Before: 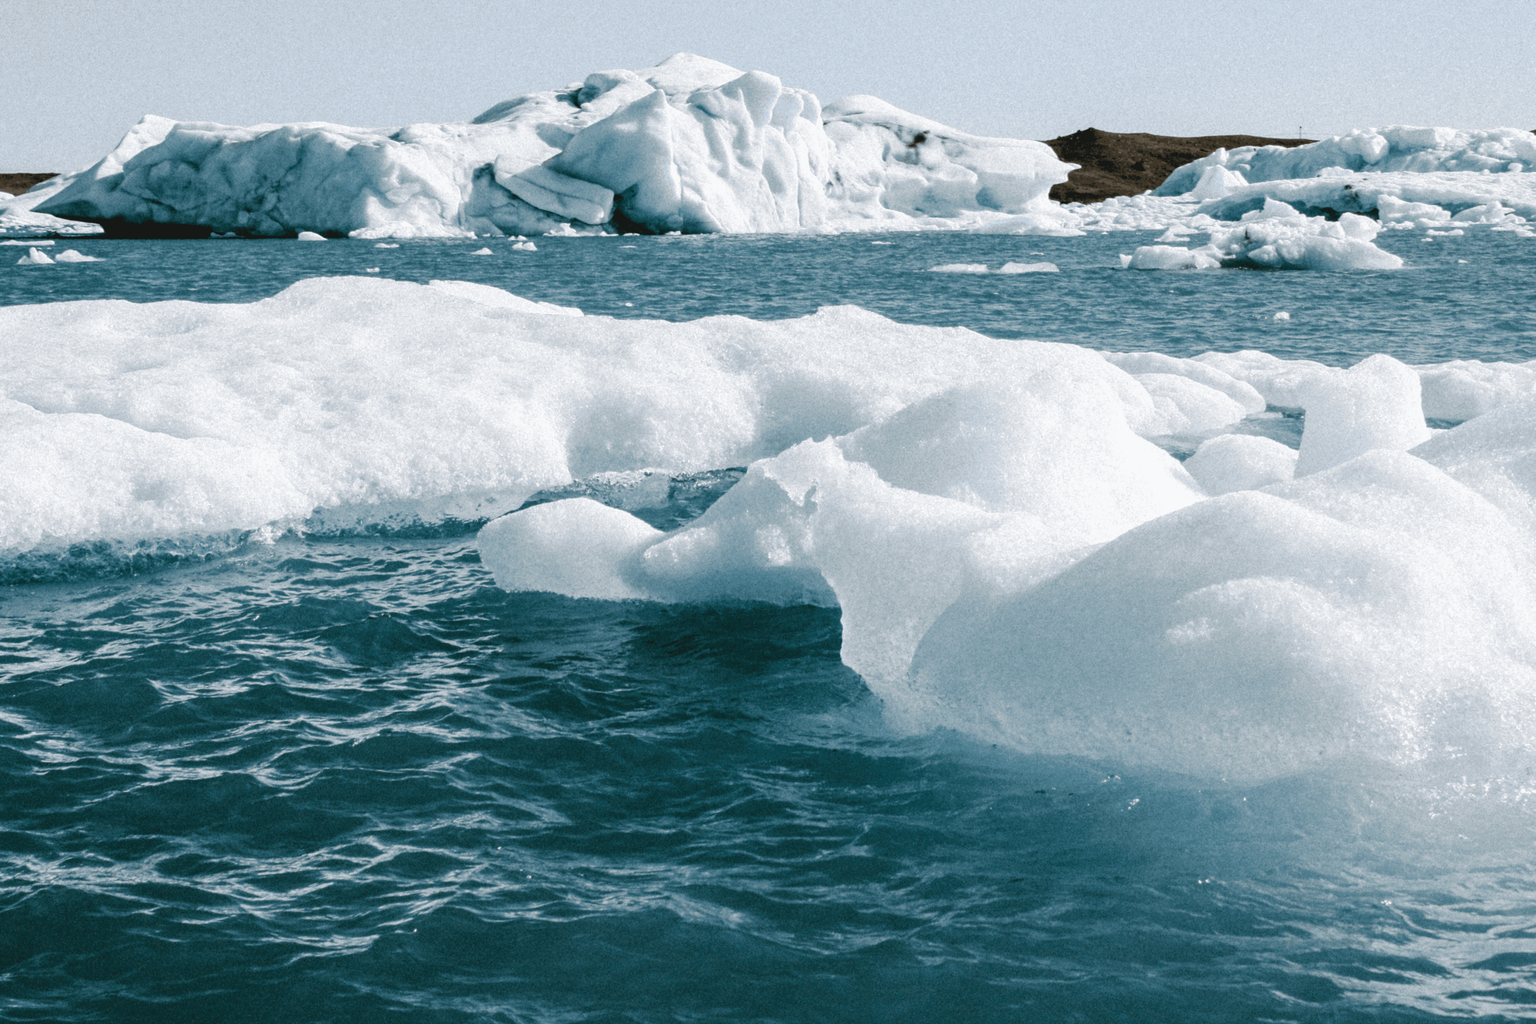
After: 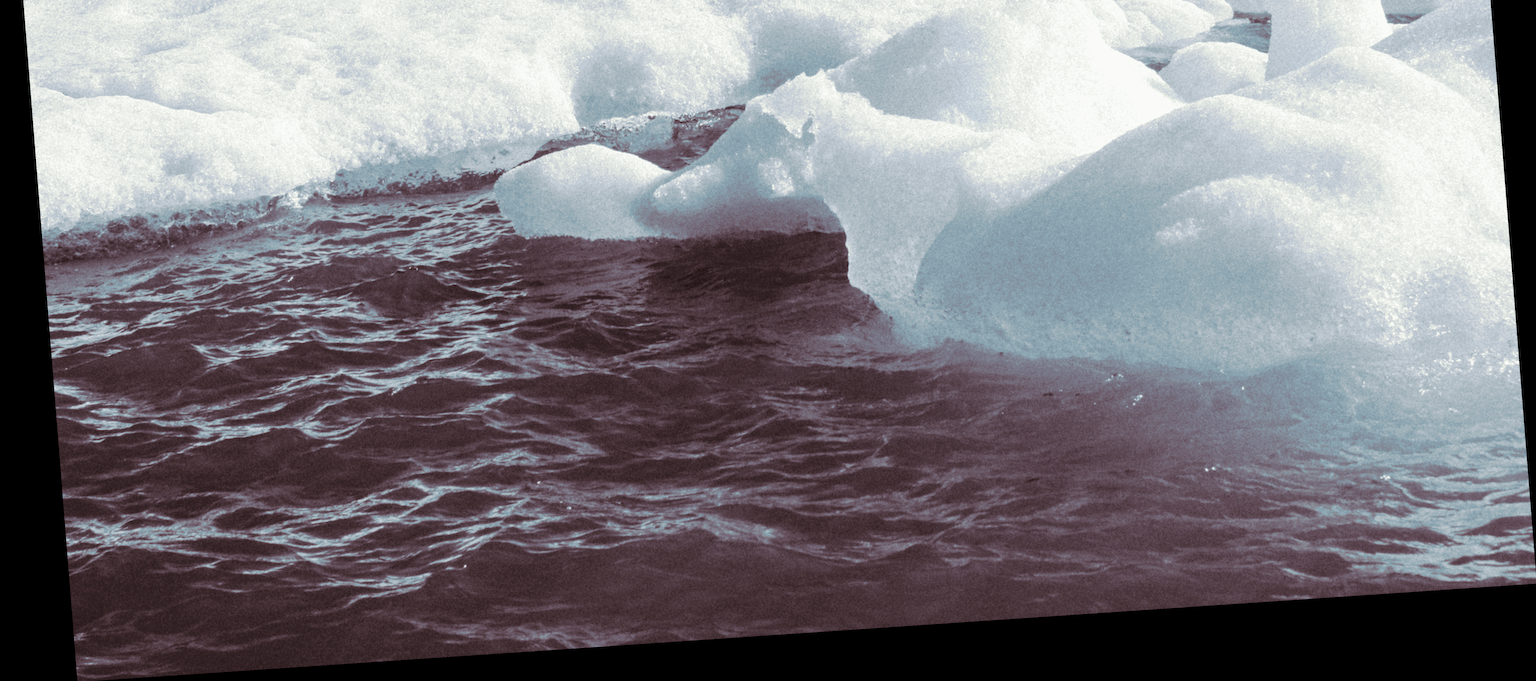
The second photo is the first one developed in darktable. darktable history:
rotate and perspective: rotation -4.2°, shear 0.006, automatic cropping off
crop and rotate: top 36.435%
rgb levels: preserve colors max RGB
split-toning: shadows › hue 360°
